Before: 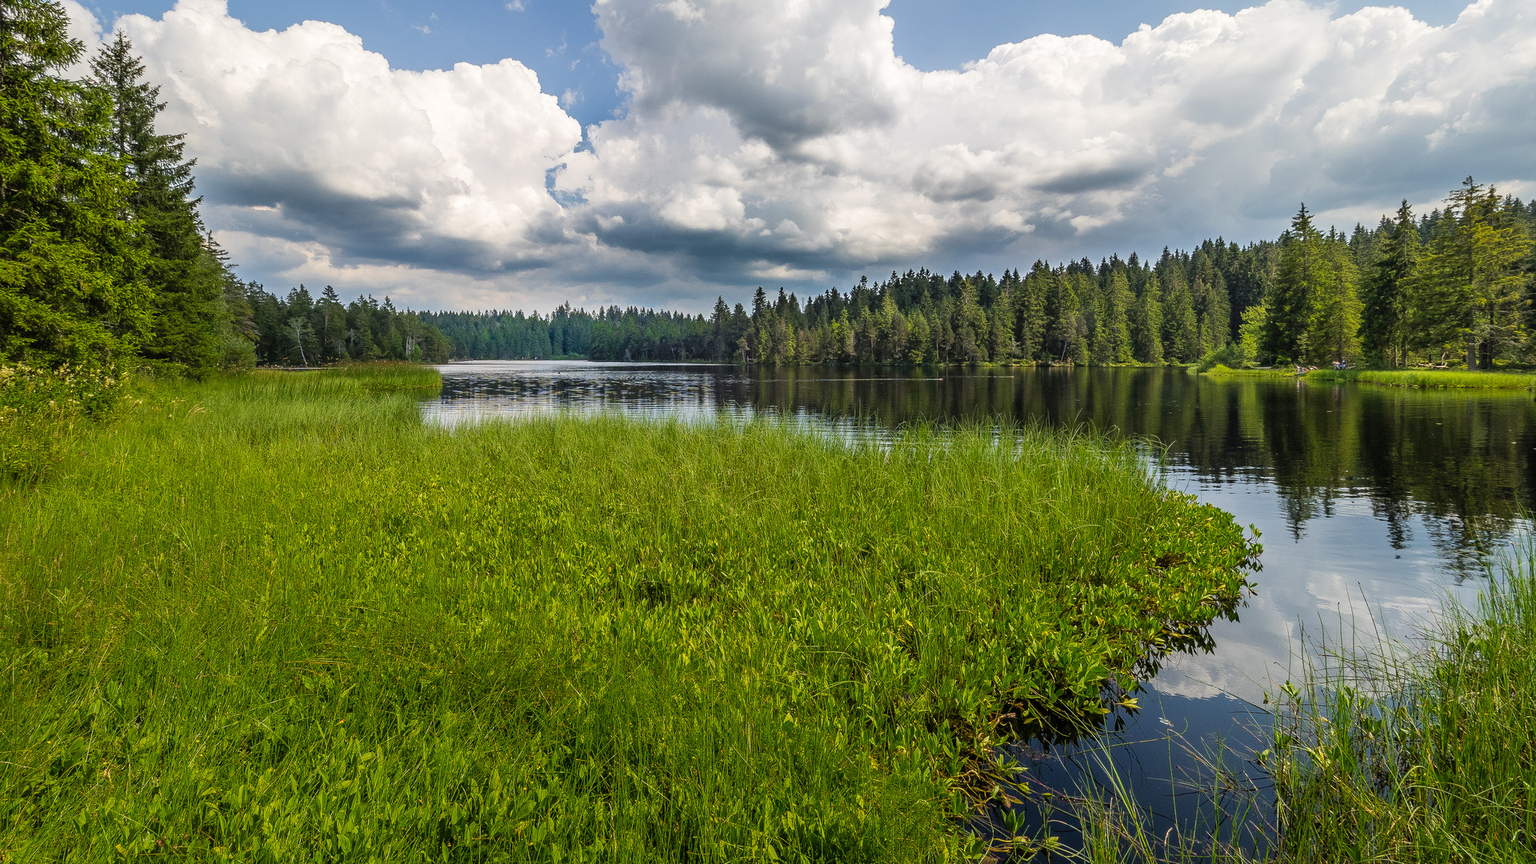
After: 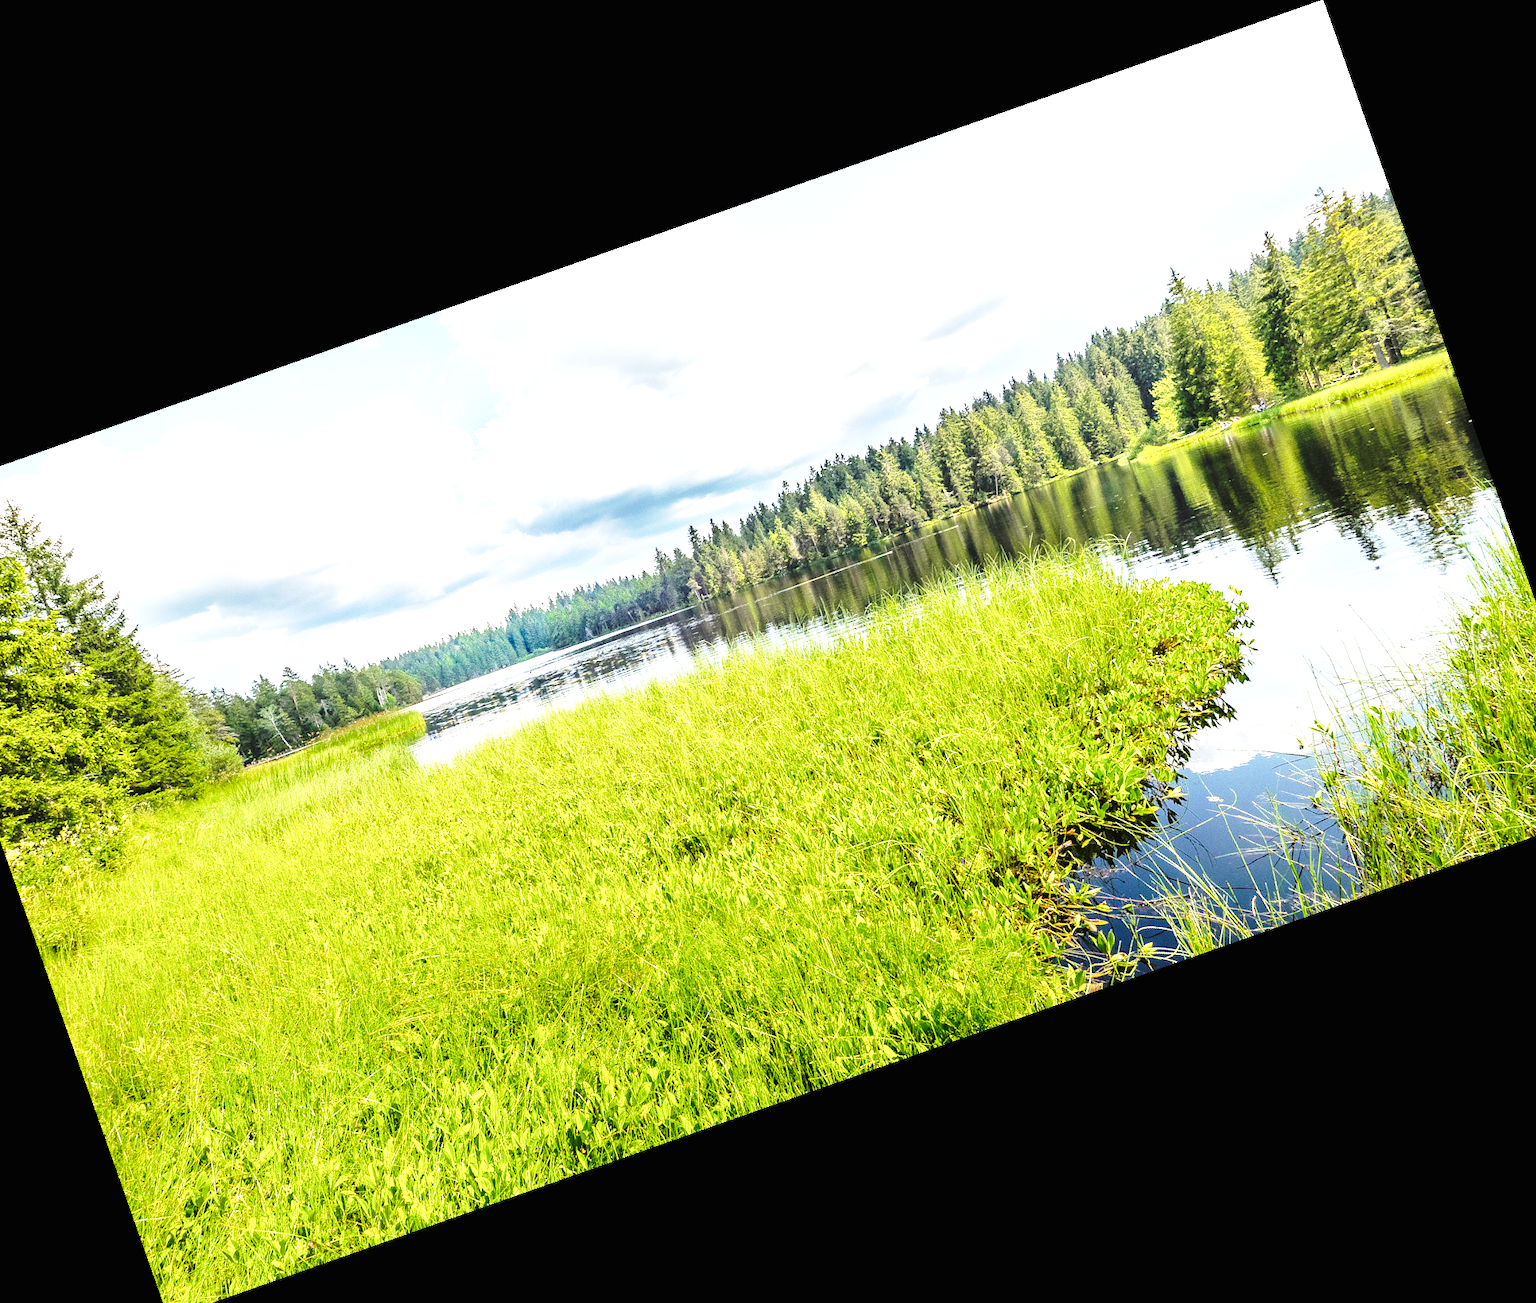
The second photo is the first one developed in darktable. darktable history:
exposure: black level correction 0, exposure 1.75 EV, compensate exposure bias true, compensate highlight preservation false
base curve: curves: ch0 [(0, 0) (0.028, 0.03) (0.121, 0.232) (0.46, 0.748) (0.859, 0.968) (1, 1)], preserve colors none
crop and rotate: angle 19.43°, left 6.812%, right 4.125%, bottom 1.087%
